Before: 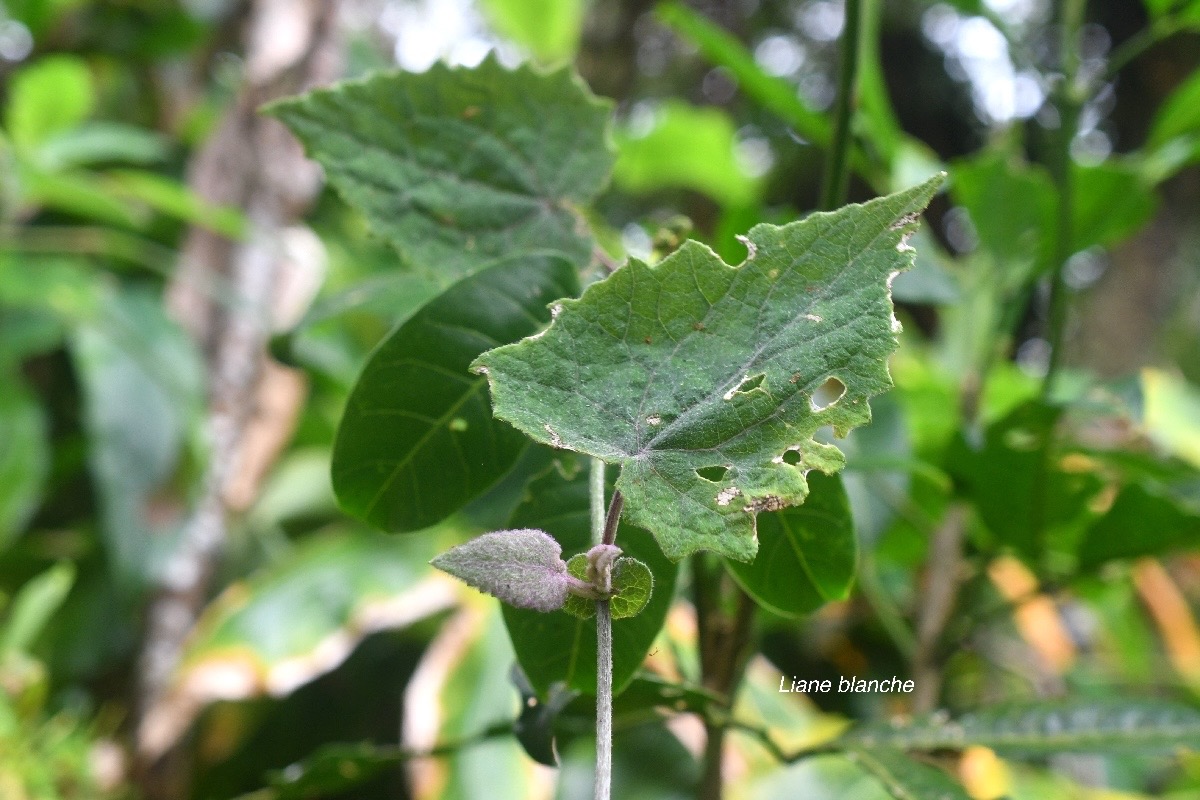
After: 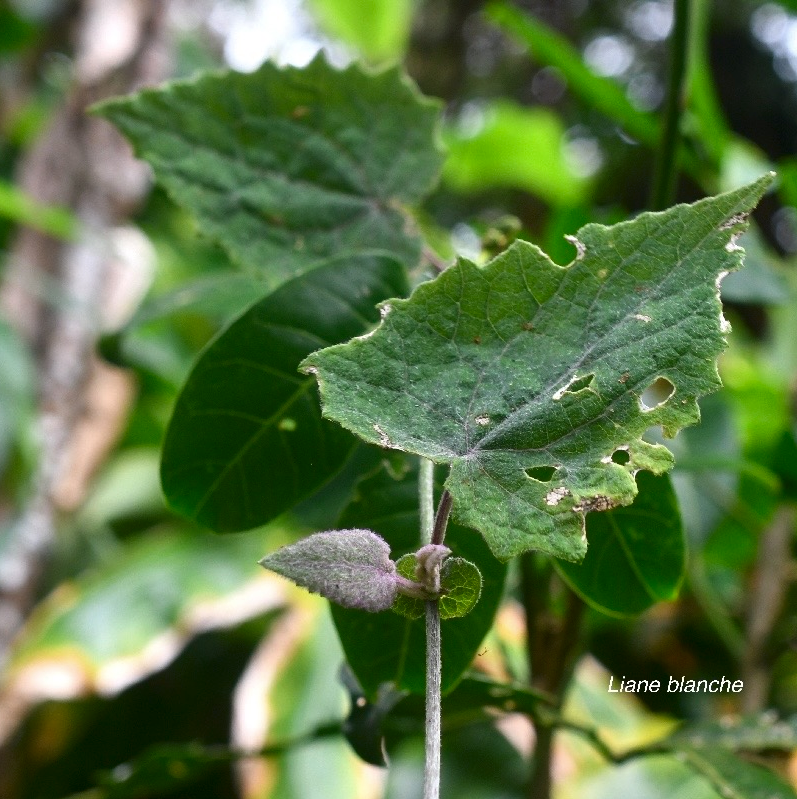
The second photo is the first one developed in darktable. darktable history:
crop and rotate: left 14.285%, right 19.232%
contrast brightness saturation: contrast 0.07, brightness -0.134, saturation 0.048
